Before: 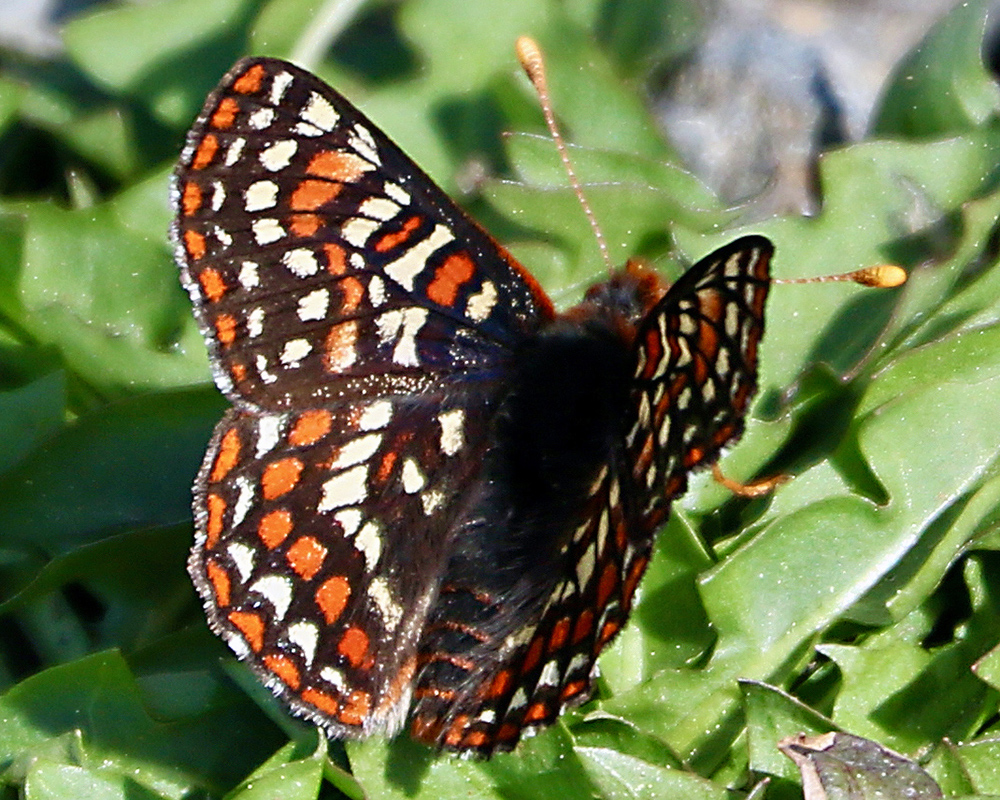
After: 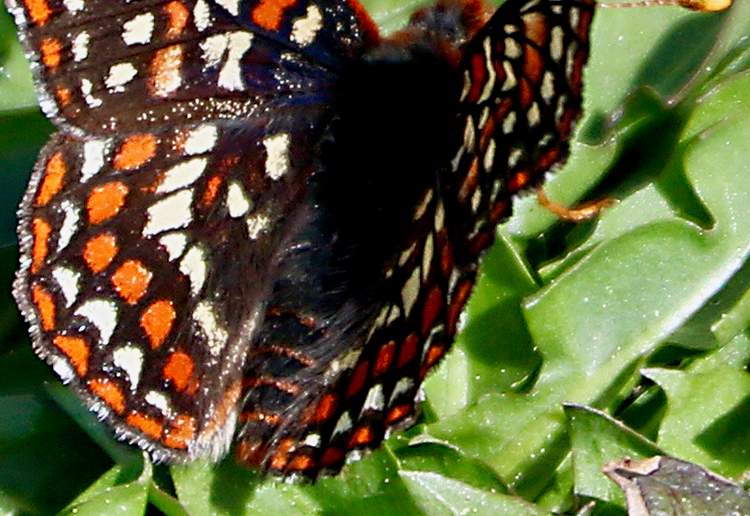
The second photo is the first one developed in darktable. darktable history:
exposure: black level correction 0.002, exposure -0.1 EV, compensate exposure bias true, compensate highlight preservation false
crop and rotate: left 17.51%, top 34.602%, right 7.422%, bottom 0.895%
